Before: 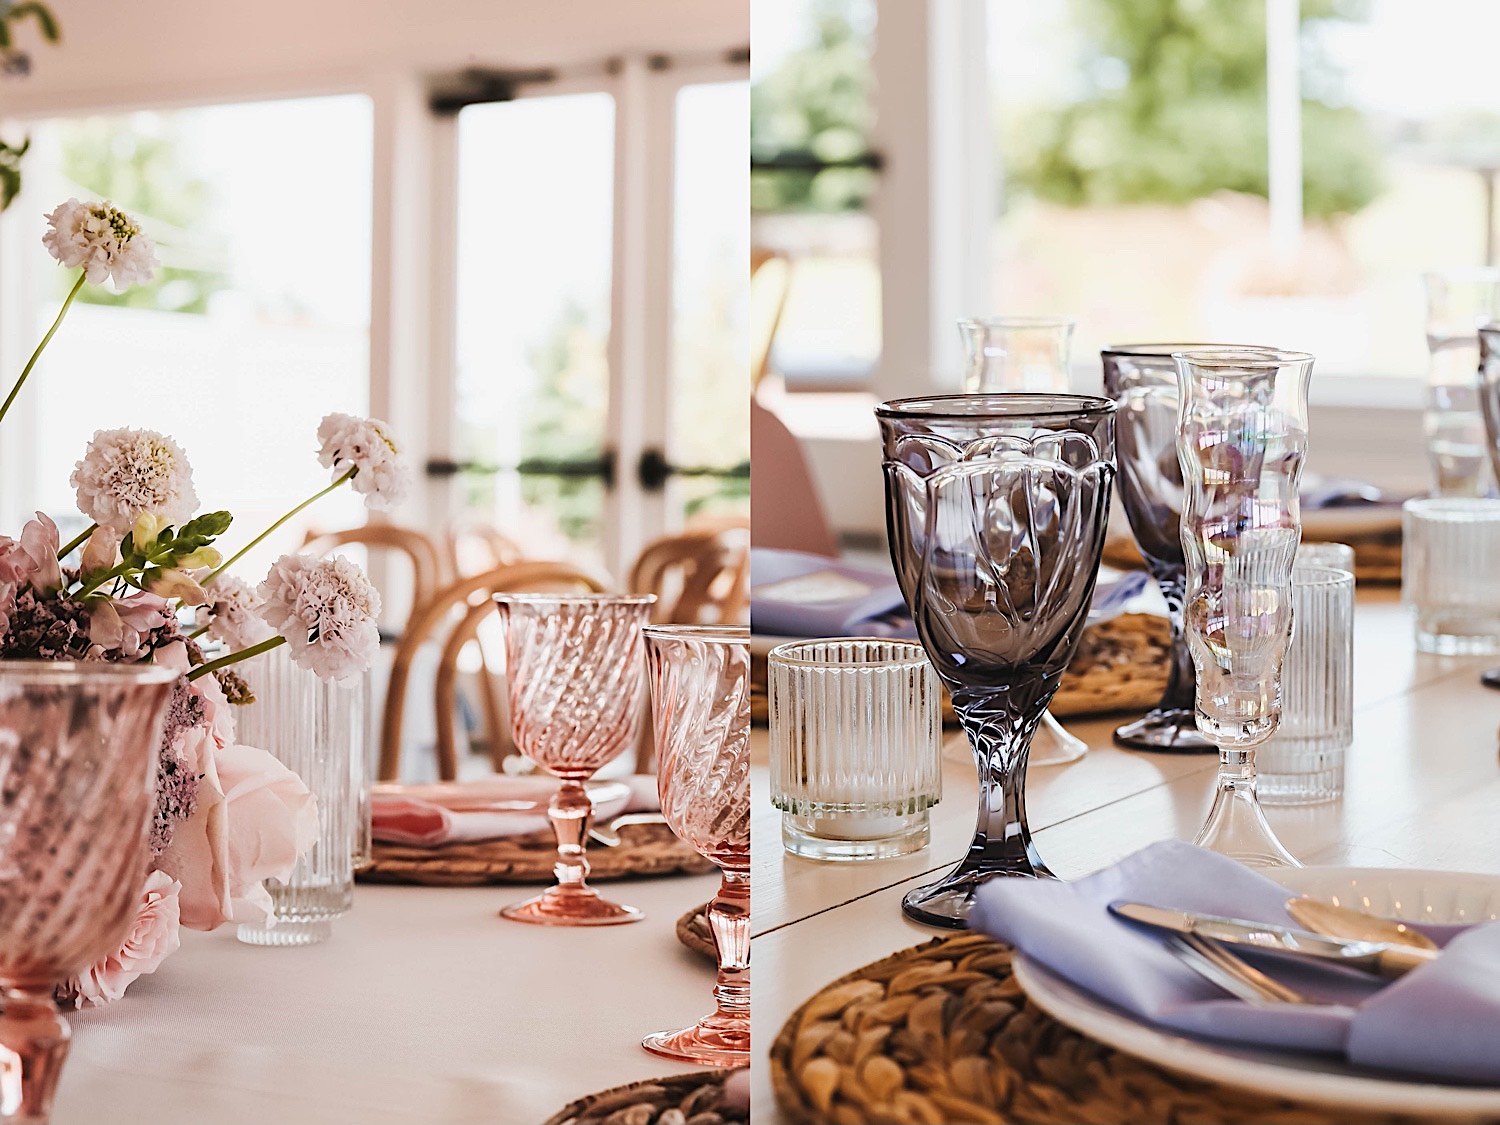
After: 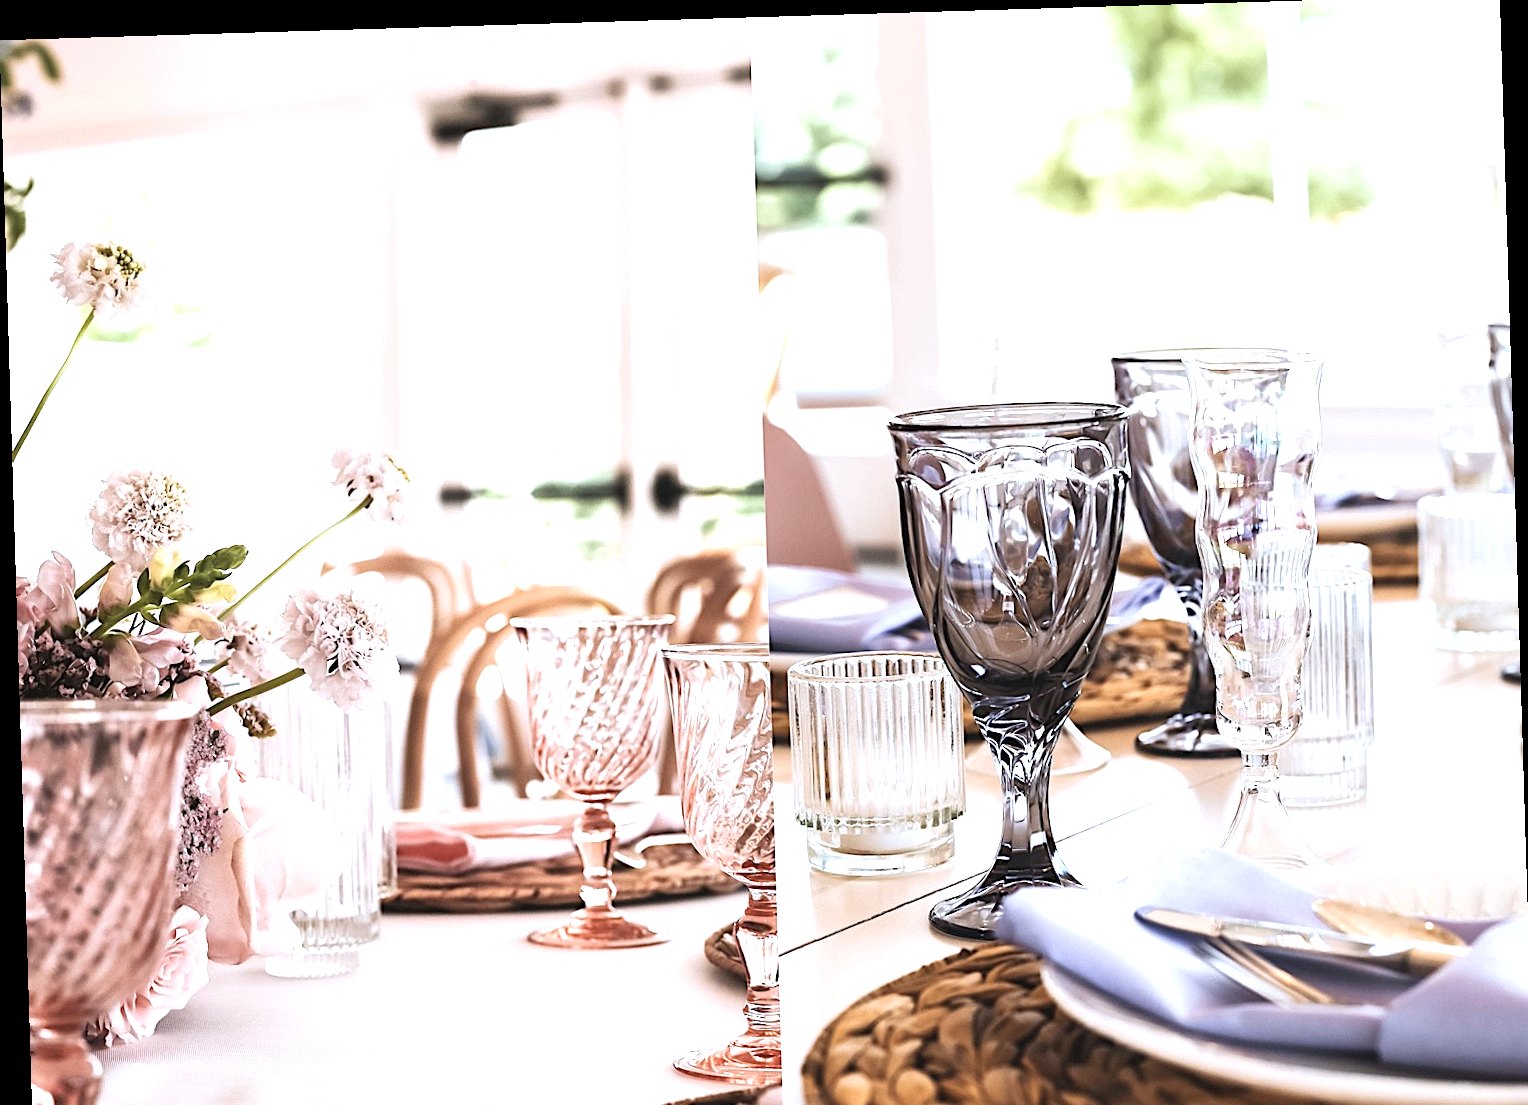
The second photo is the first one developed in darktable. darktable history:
rotate and perspective: rotation -1.75°, automatic cropping off
exposure: exposure 0.999 EV, compensate highlight preservation false
crop: top 0.448%, right 0.264%, bottom 5.045%
white balance: red 0.954, blue 1.079
contrast brightness saturation: contrast 0.06, brightness -0.01, saturation -0.23
